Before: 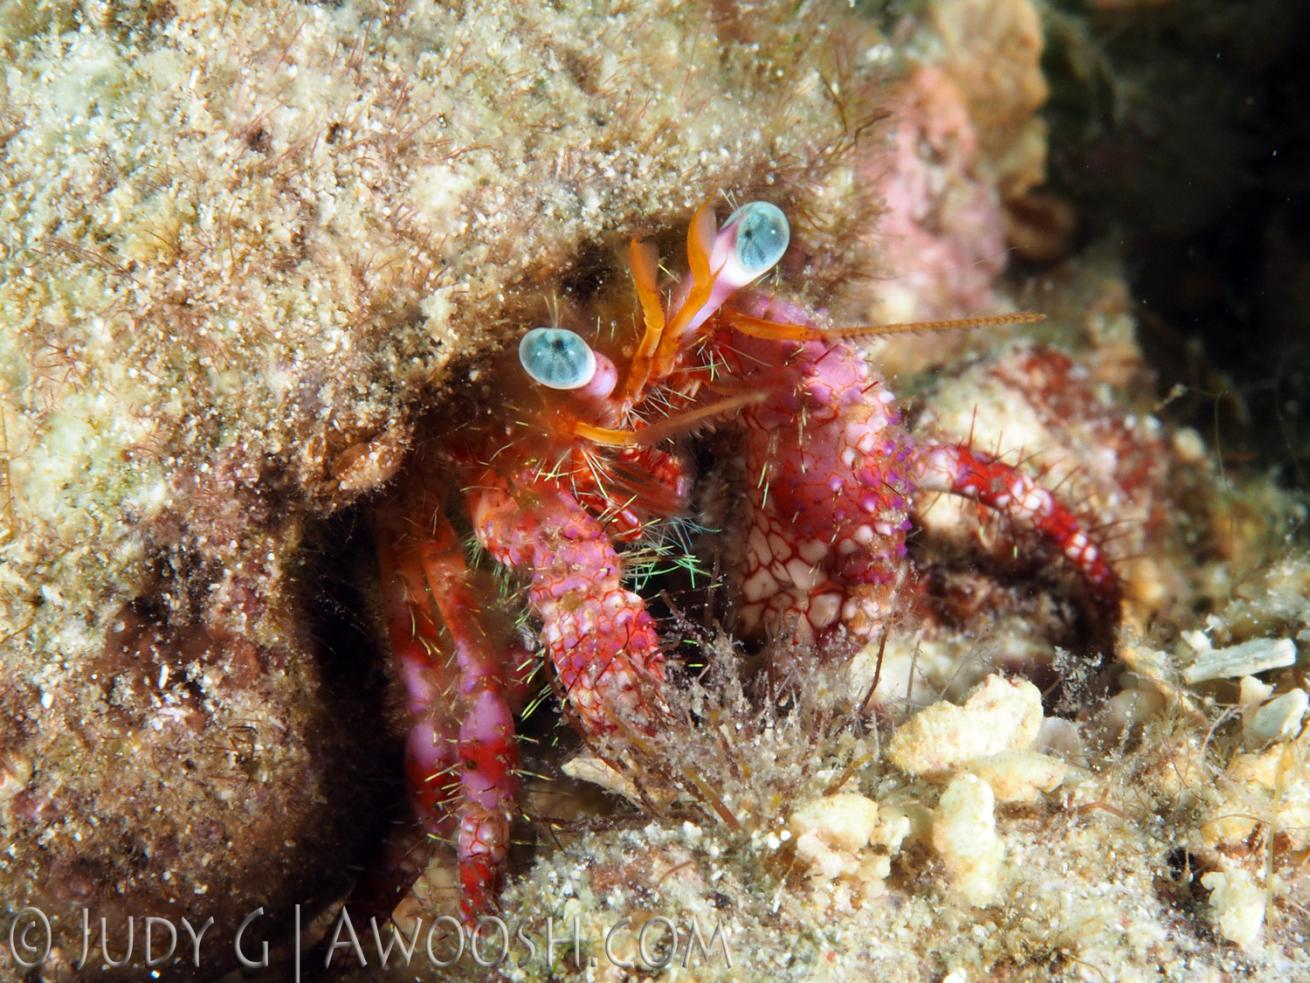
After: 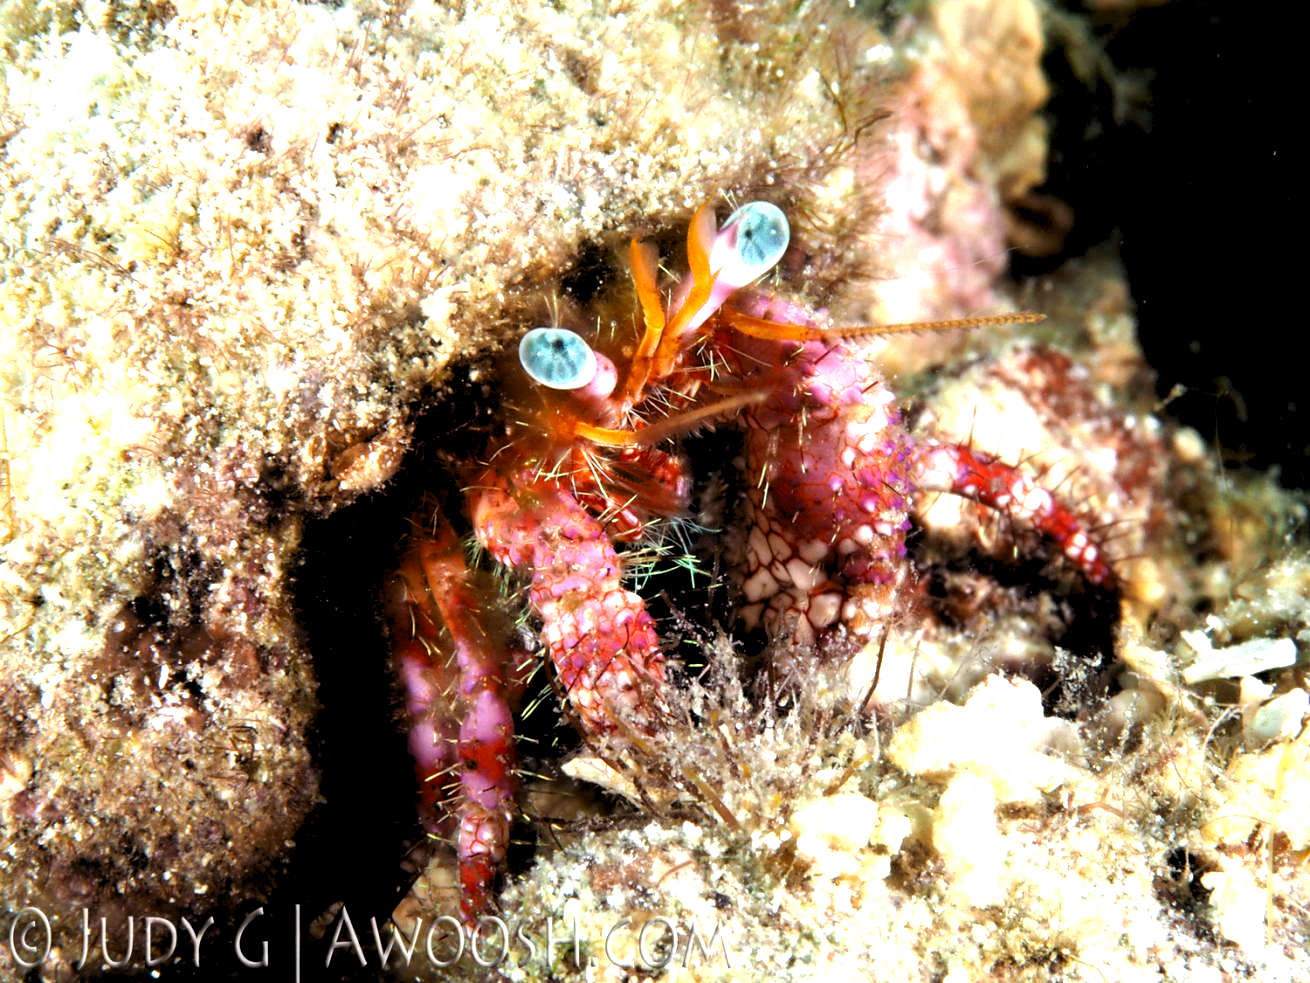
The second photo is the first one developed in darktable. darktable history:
exposure: black level correction 0.01, exposure 1 EV, compensate exposure bias true, compensate highlight preservation false
levels: levels [0.116, 0.574, 1]
